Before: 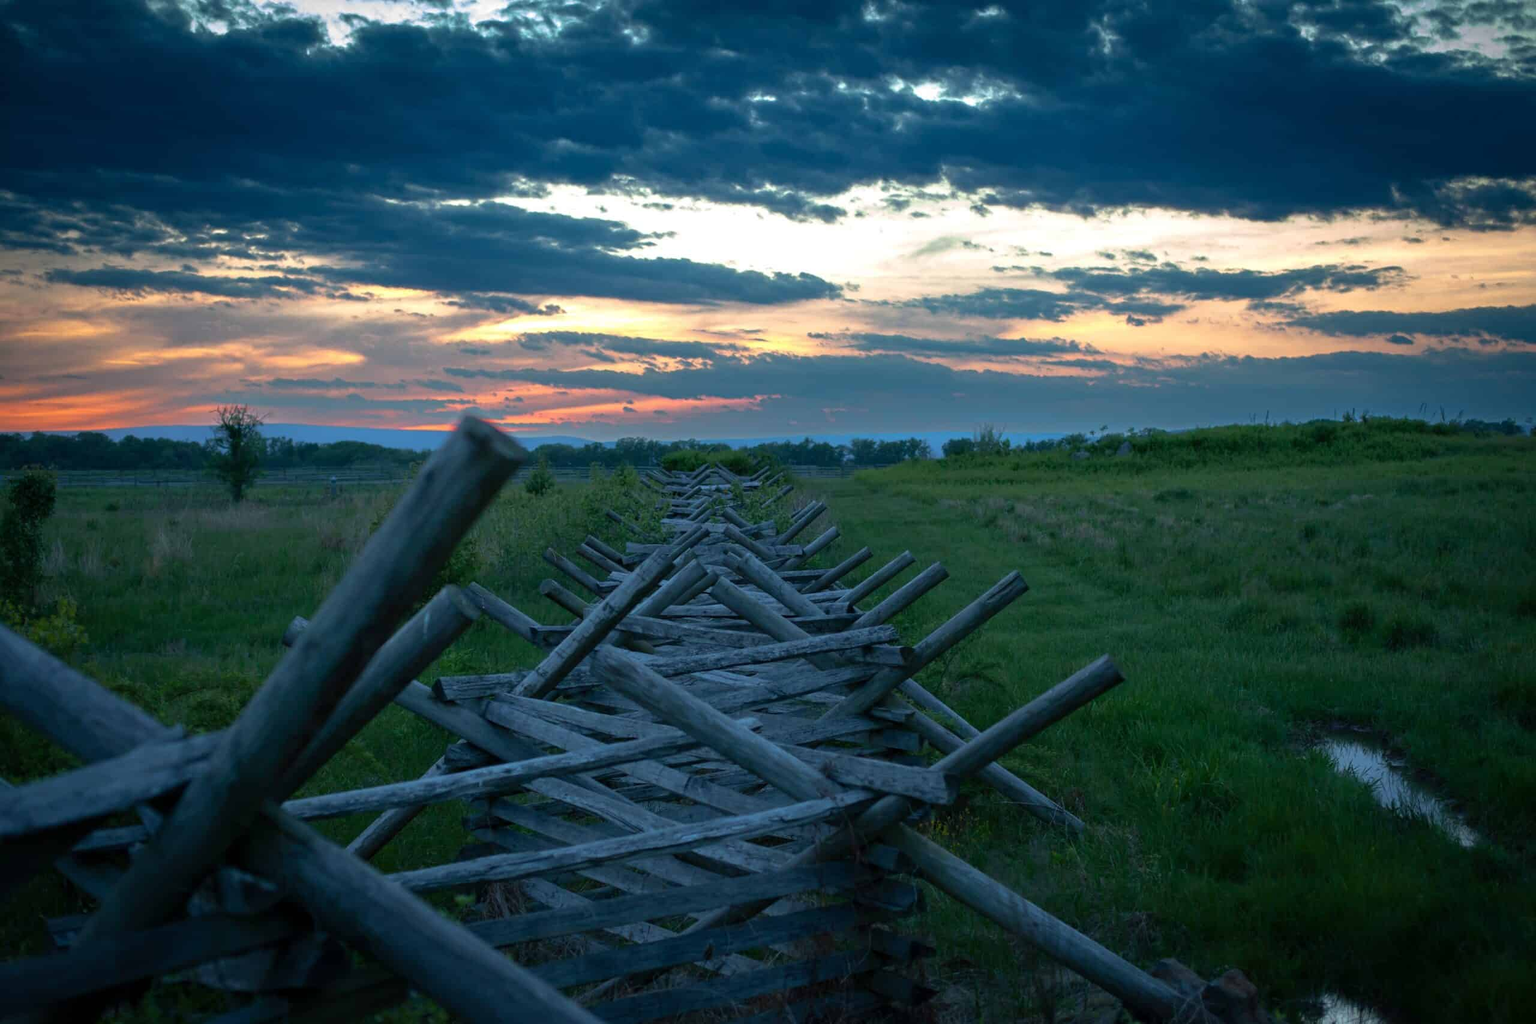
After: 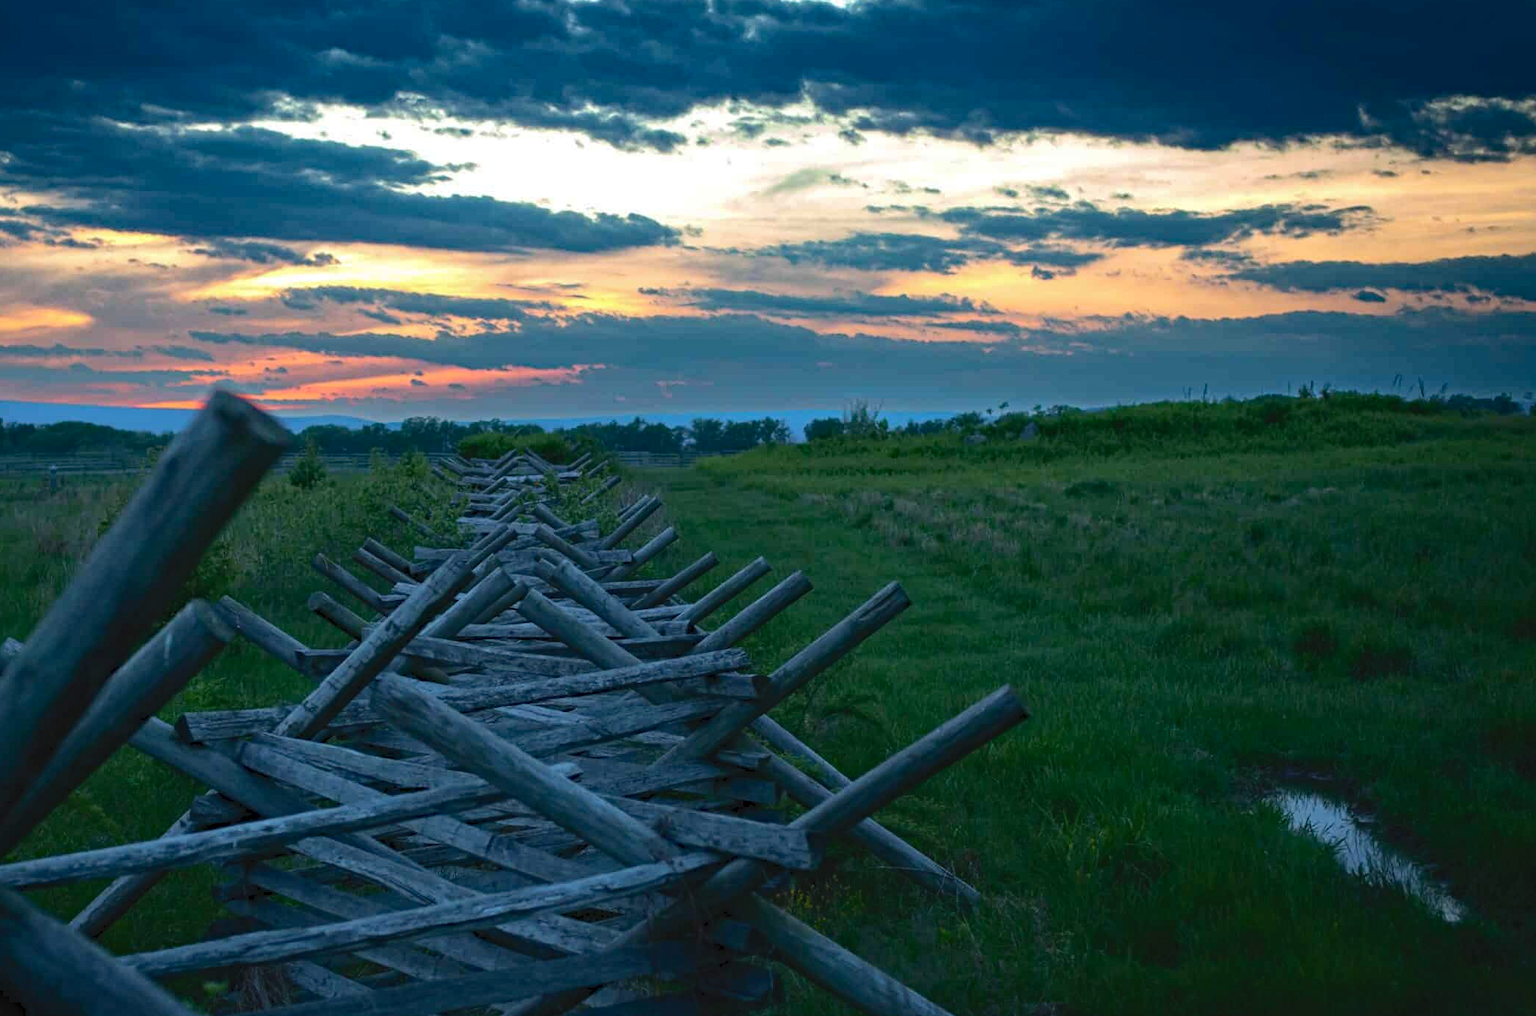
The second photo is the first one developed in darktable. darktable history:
crop: left 18.914%, top 9.745%, right 0%, bottom 9.778%
tone curve: curves: ch0 [(0, 0) (0.003, 0.054) (0.011, 0.058) (0.025, 0.069) (0.044, 0.087) (0.069, 0.1) (0.1, 0.123) (0.136, 0.152) (0.177, 0.183) (0.224, 0.234) (0.277, 0.291) (0.335, 0.367) (0.399, 0.441) (0.468, 0.524) (0.543, 0.6) (0.623, 0.673) (0.709, 0.744) (0.801, 0.812) (0.898, 0.89) (1, 1)], color space Lab, independent channels, preserve colors none
haze removal: strength 0.303, distance 0.247, compatibility mode true, adaptive false
